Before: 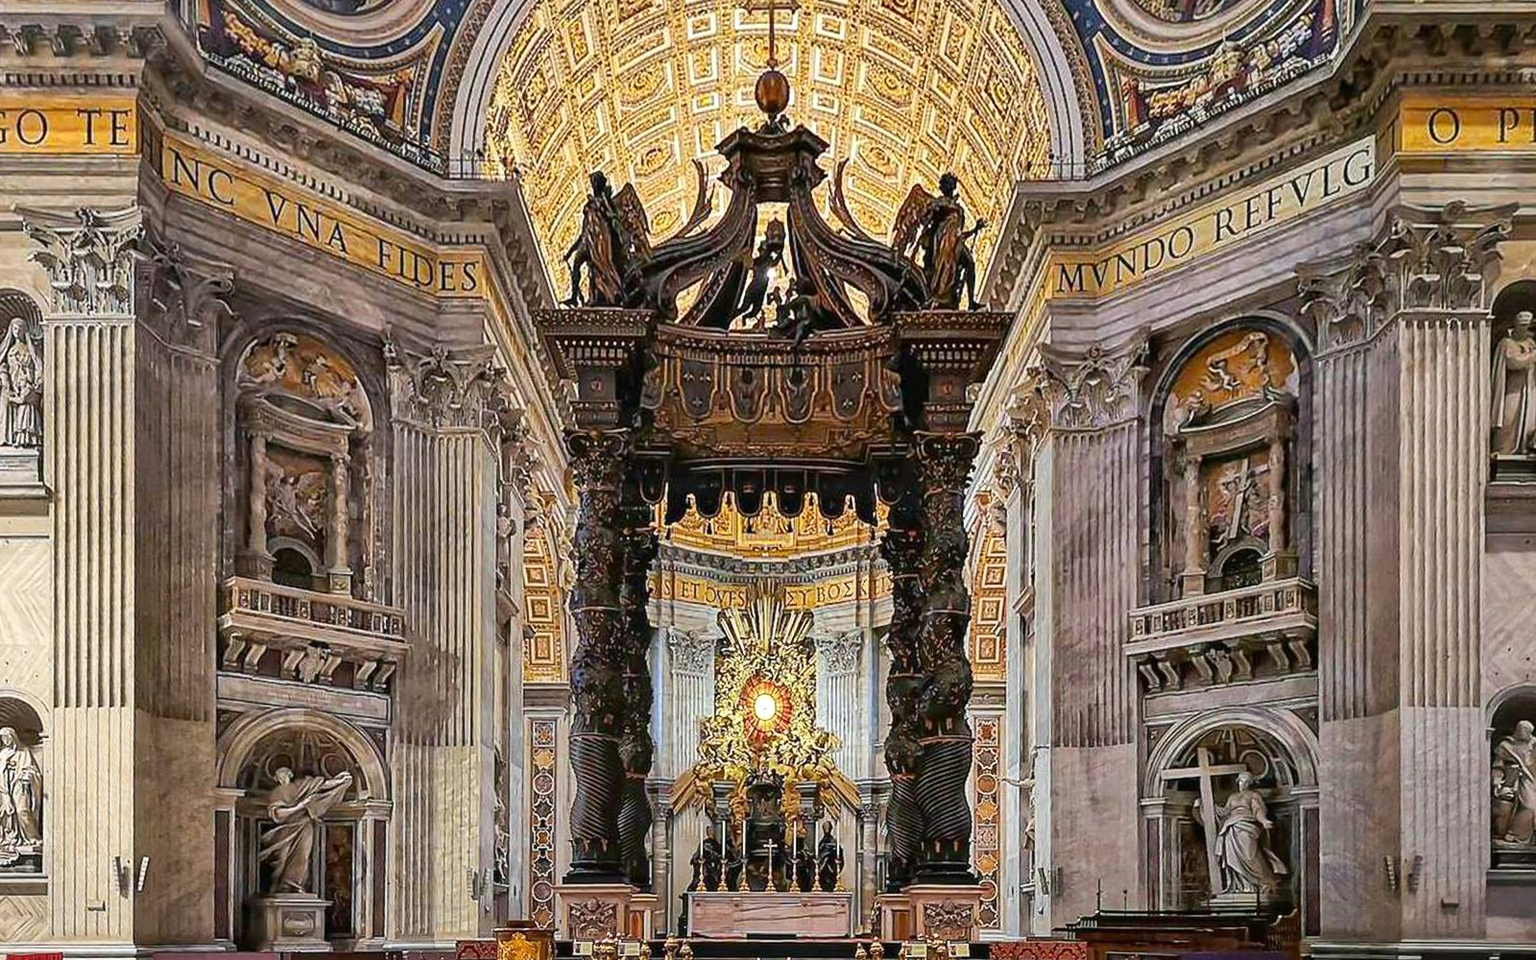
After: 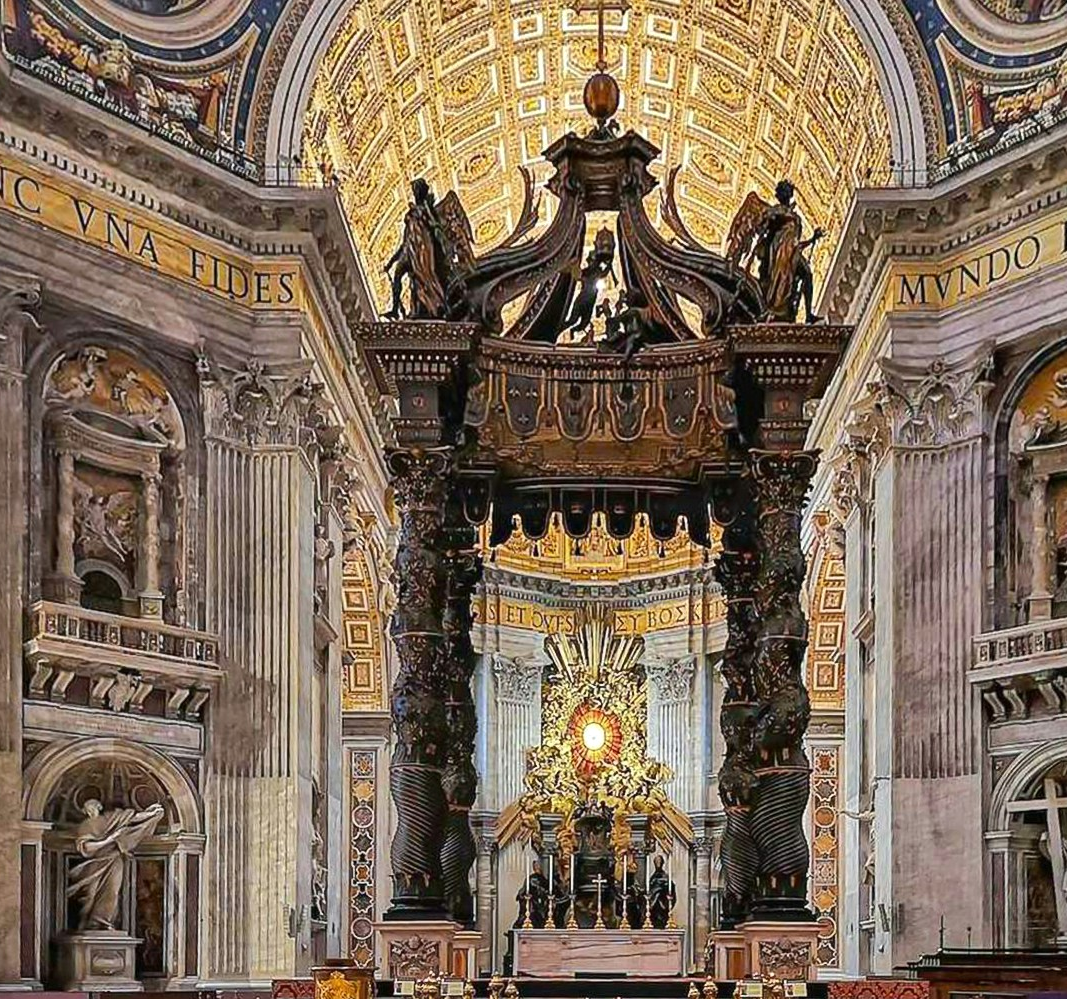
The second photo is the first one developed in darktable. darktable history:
crop and rotate: left 12.715%, right 20.561%
shadows and highlights: shadows 8.65, white point adjustment 0.962, highlights -38.67
